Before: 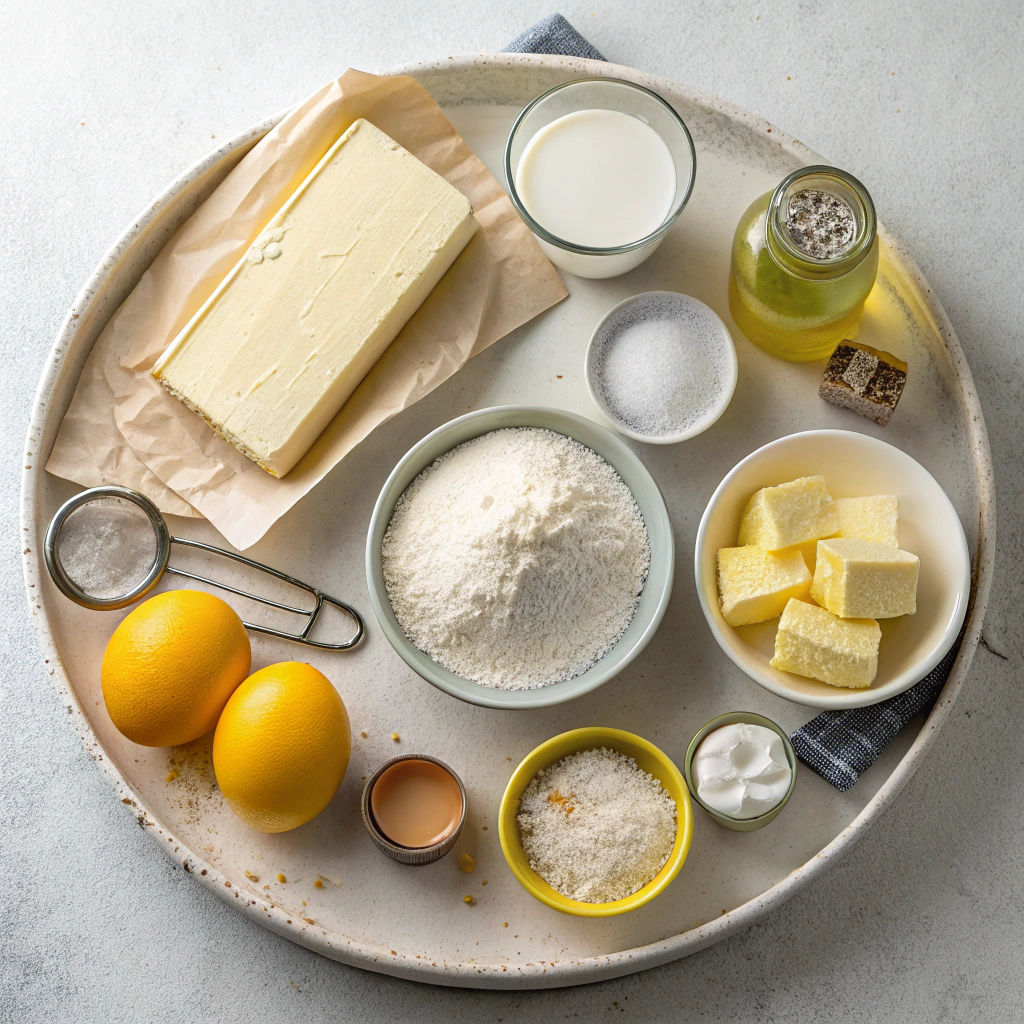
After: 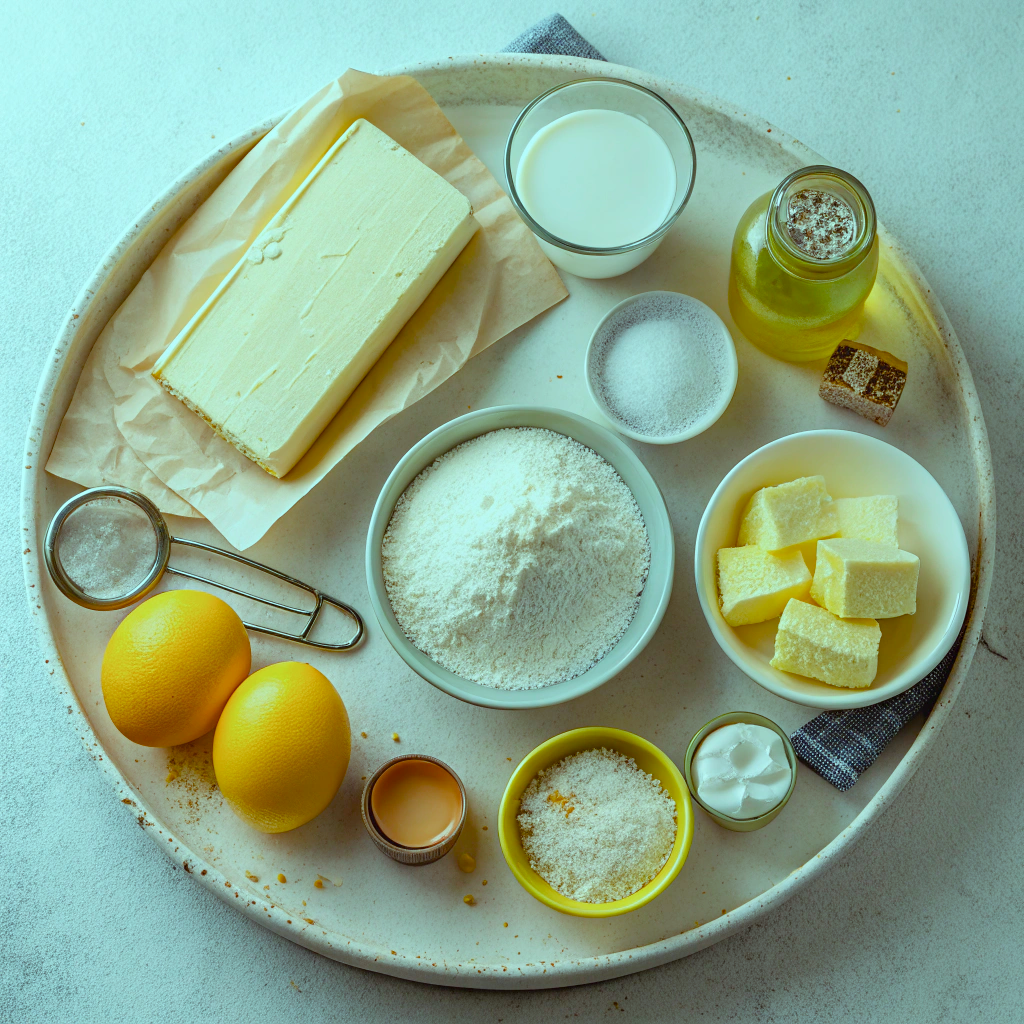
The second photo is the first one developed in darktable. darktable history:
color balance rgb: highlights gain › chroma 5.417%, highlights gain › hue 197.37°, perceptual saturation grading › global saturation 20%, perceptual saturation grading › highlights -25.036%, perceptual saturation grading › shadows 49.776%, contrast -9.779%
